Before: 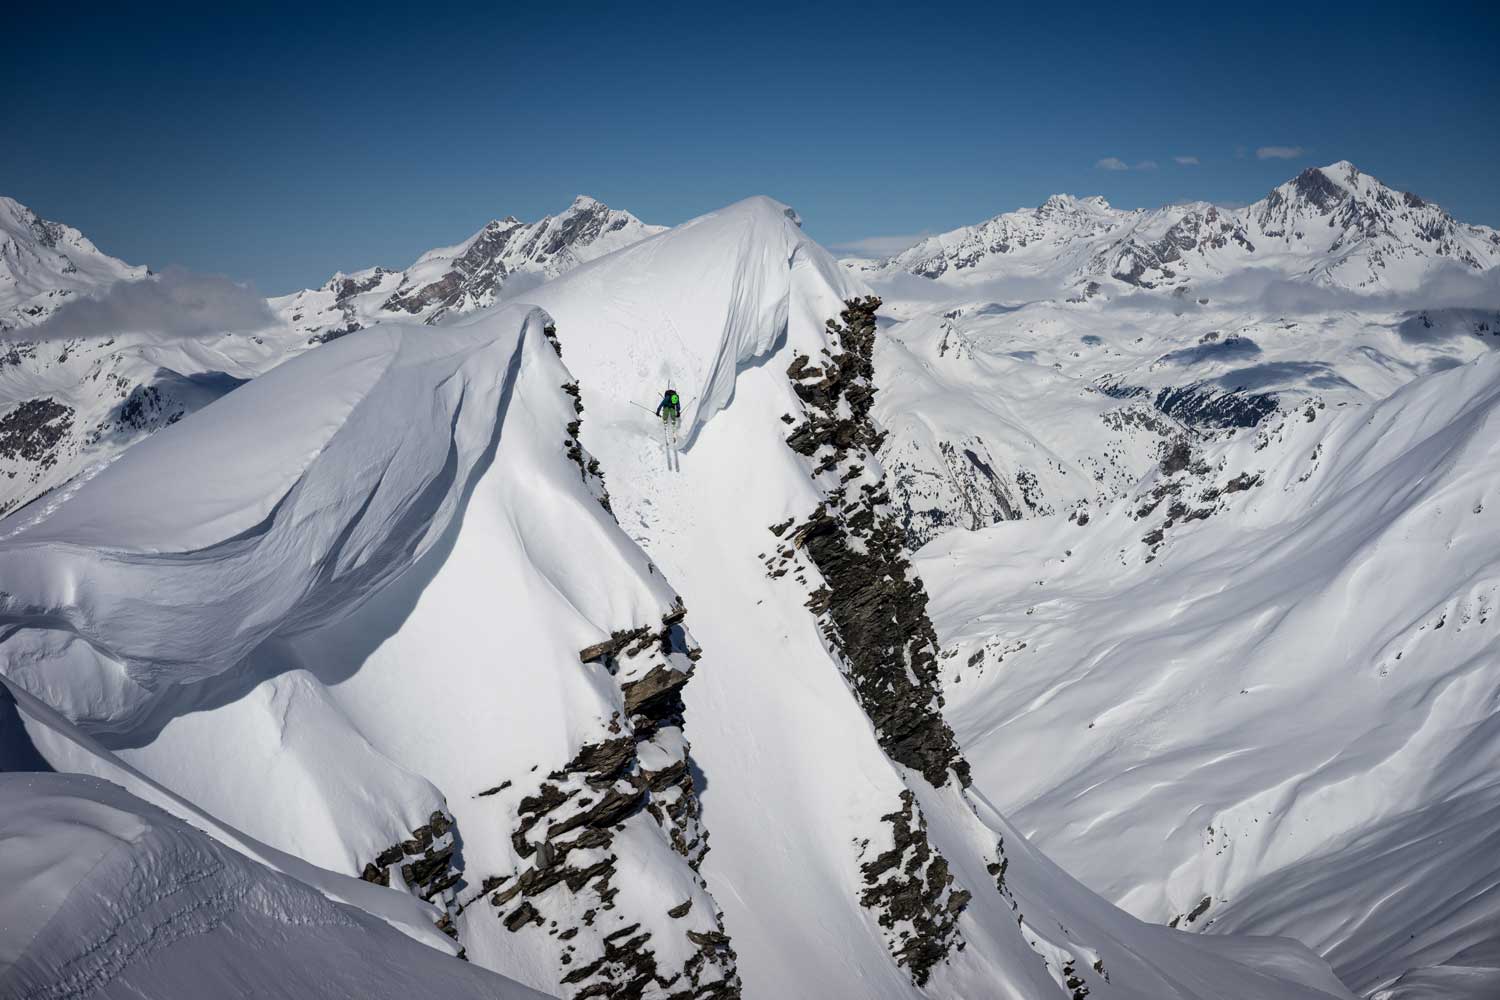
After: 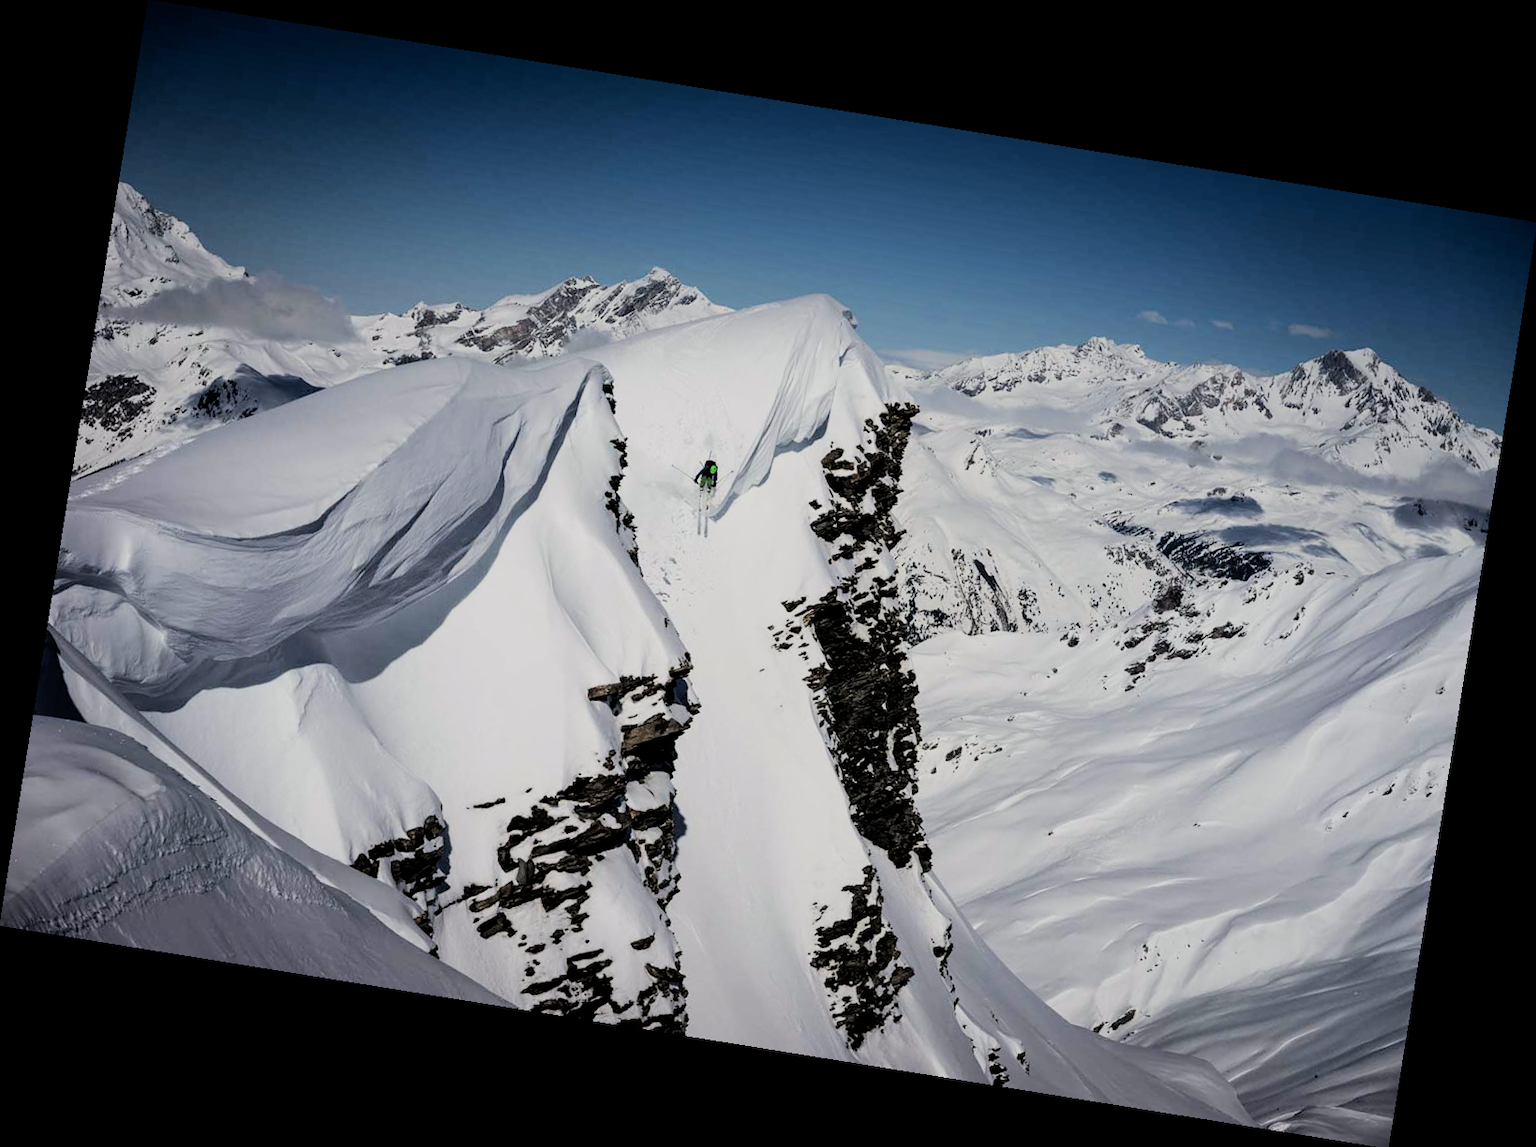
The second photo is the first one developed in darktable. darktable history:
rotate and perspective: rotation 9.12°, automatic cropping off
color calibration: x 0.342, y 0.356, temperature 5122 K
filmic rgb: black relative exposure -5 EV, hardness 2.88, contrast 1.3
